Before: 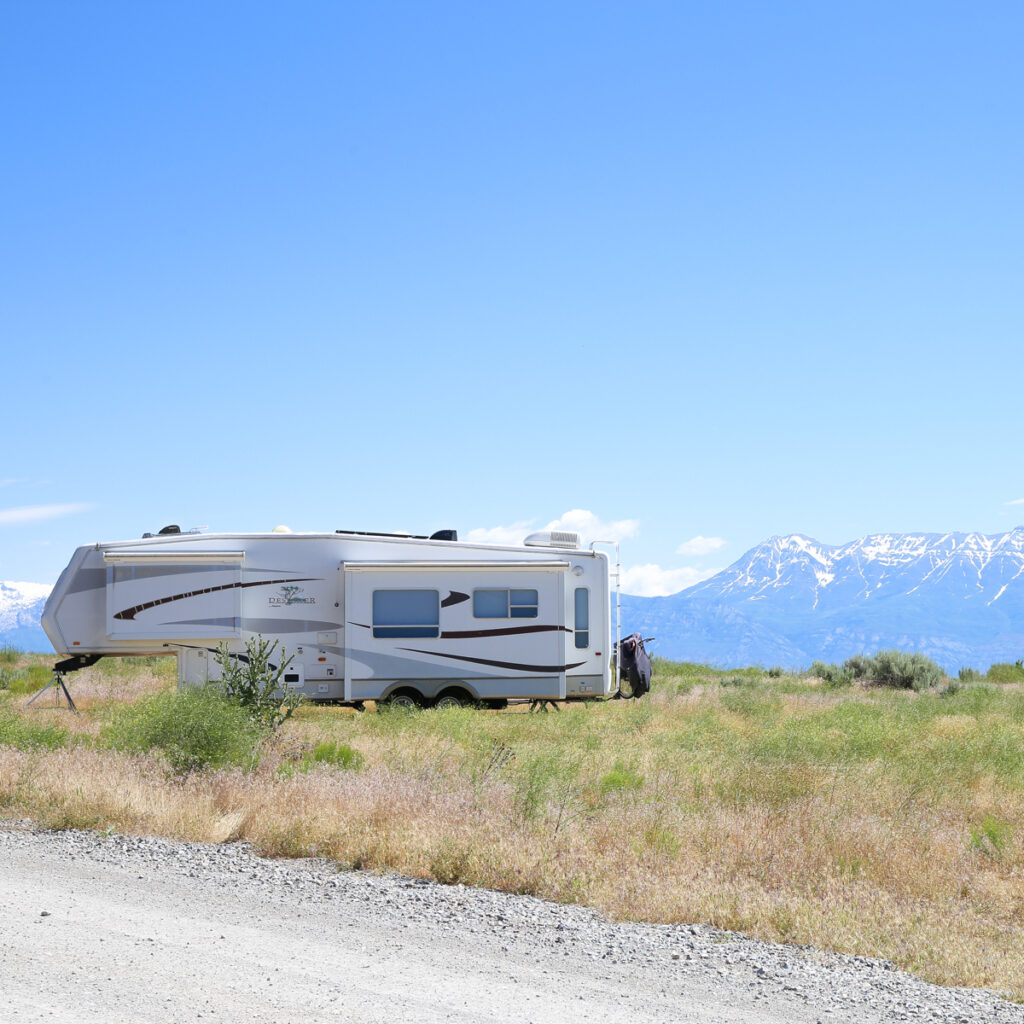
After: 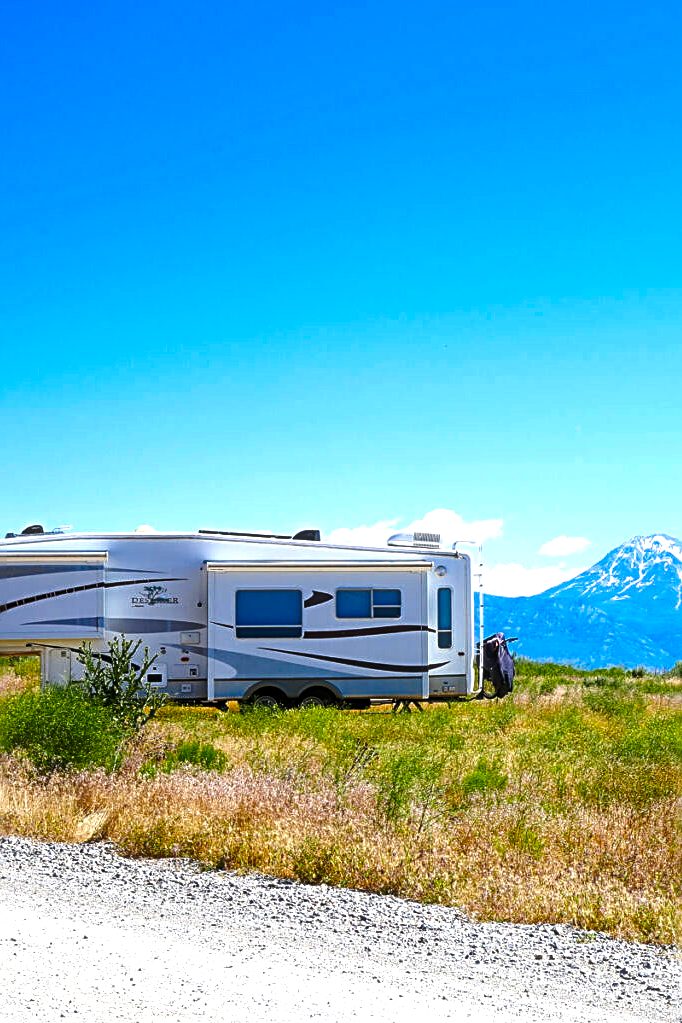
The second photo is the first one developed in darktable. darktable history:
crop and rotate: left 13.409%, right 19.924%
color balance rgb: linear chroma grading › global chroma 9%, perceptual saturation grading › global saturation 36%, perceptual saturation grading › shadows 35%, perceptual brilliance grading › global brilliance 15%, perceptual brilliance grading › shadows -35%, global vibrance 15%
sharpen: radius 2.543, amount 0.636
tone curve: curves: ch0 [(0, 0) (0.003, 0.002) (0.011, 0.007) (0.025, 0.015) (0.044, 0.026) (0.069, 0.041) (0.1, 0.059) (0.136, 0.08) (0.177, 0.105) (0.224, 0.132) (0.277, 0.163) (0.335, 0.198) (0.399, 0.253) (0.468, 0.341) (0.543, 0.435) (0.623, 0.532) (0.709, 0.635) (0.801, 0.745) (0.898, 0.873) (1, 1)], preserve colors none
exposure: compensate highlight preservation false
local contrast: on, module defaults
color zones: curves: ch0 [(0, 0.444) (0.143, 0.442) (0.286, 0.441) (0.429, 0.441) (0.571, 0.441) (0.714, 0.441) (0.857, 0.442) (1, 0.444)]
